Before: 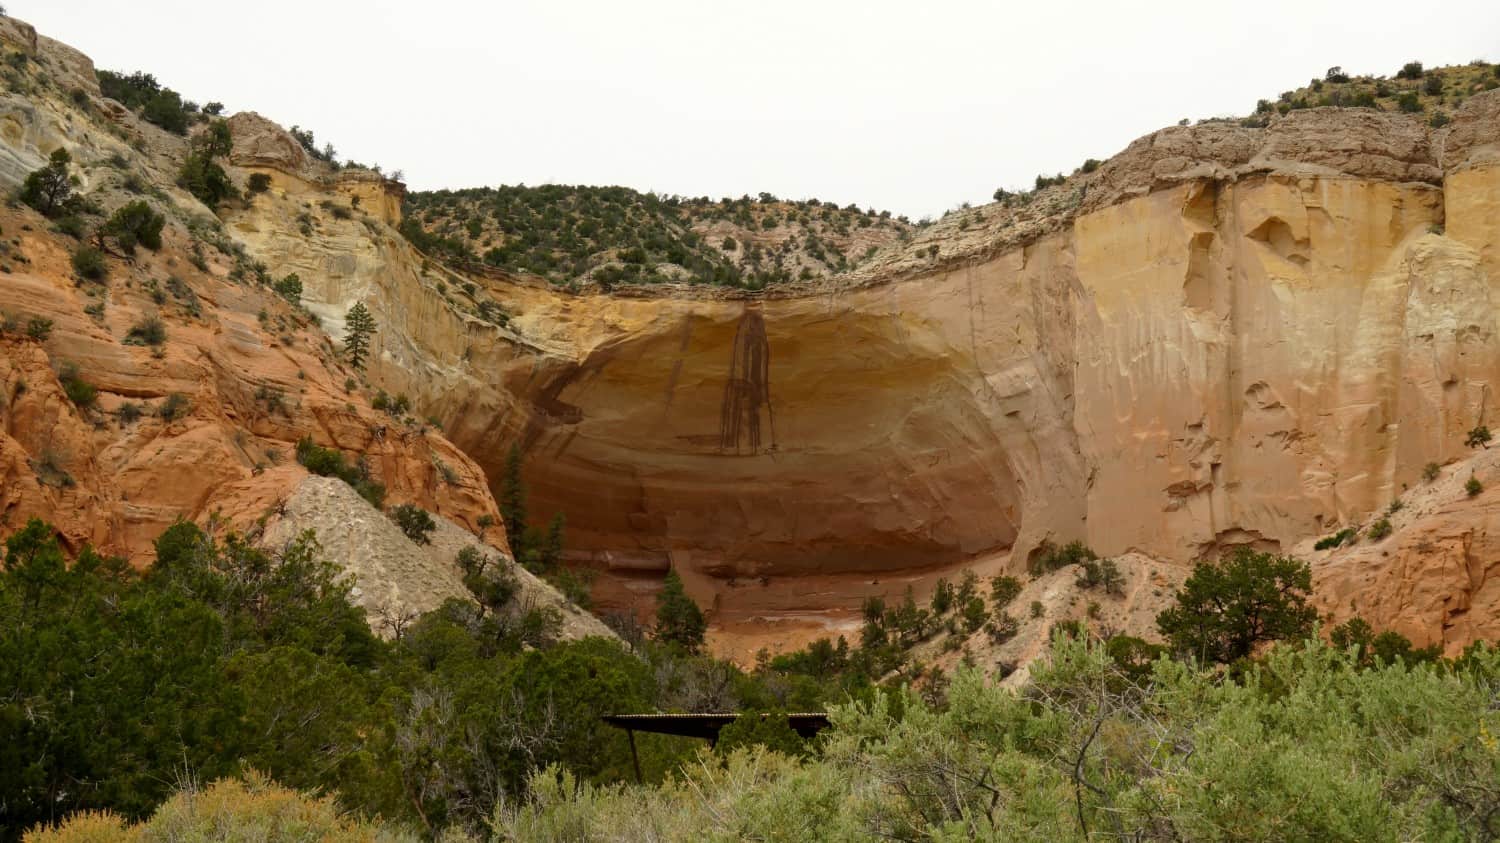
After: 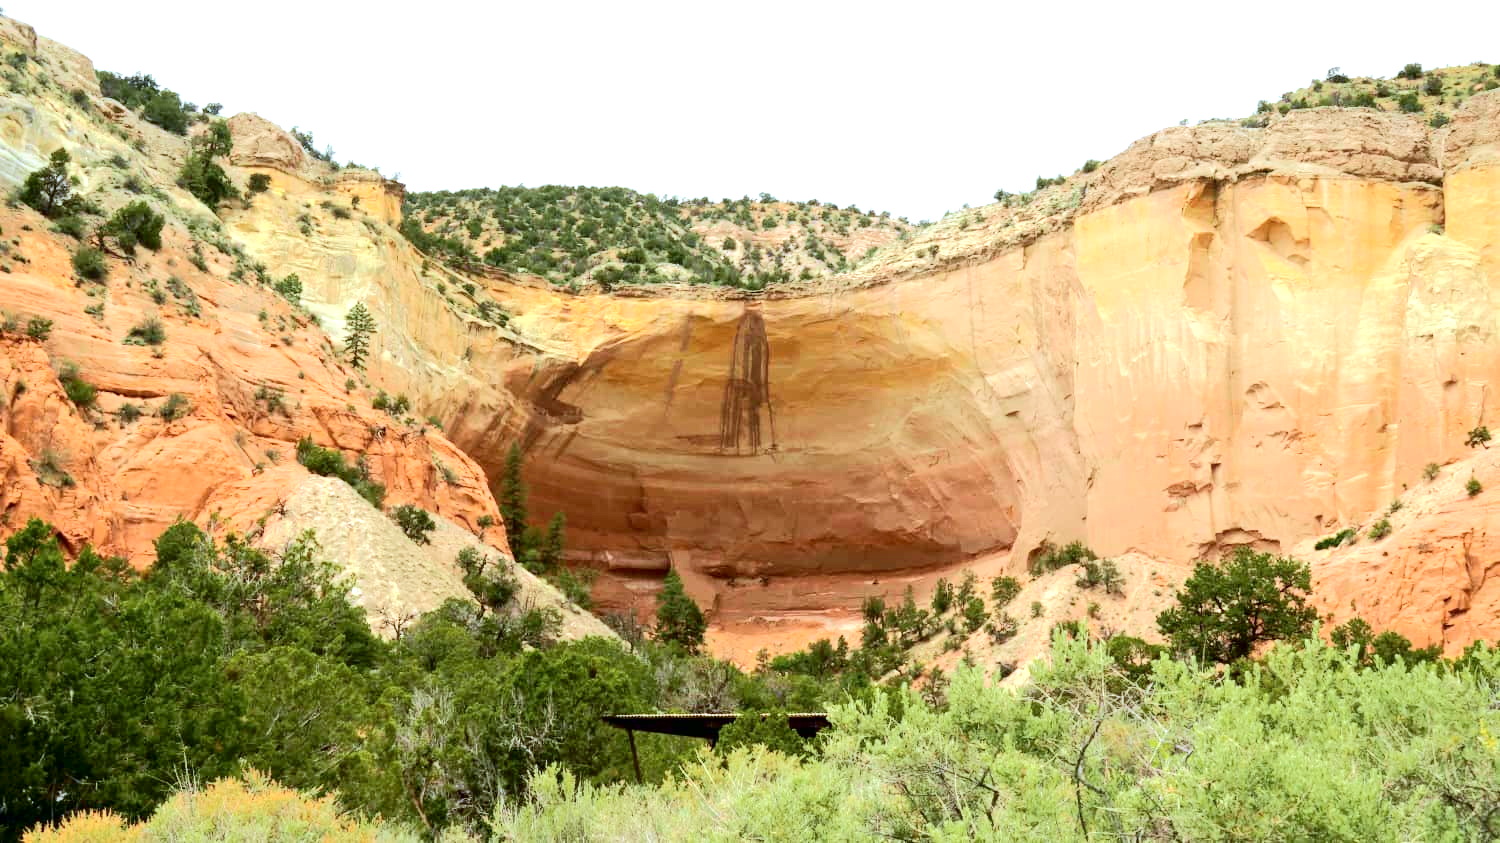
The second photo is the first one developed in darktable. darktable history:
exposure: black level correction 0, exposure 1.3 EV, compensate highlight preservation false
white balance: red 0.931, blue 1.11
tone curve: curves: ch0 [(0, 0) (0.037, 0.011) (0.135, 0.093) (0.266, 0.281) (0.461, 0.555) (0.581, 0.716) (0.675, 0.793) (0.767, 0.849) (0.91, 0.924) (1, 0.979)]; ch1 [(0, 0) (0.292, 0.278) (0.431, 0.418) (0.493, 0.479) (0.506, 0.5) (0.532, 0.537) (0.562, 0.581) (0.641, 0.663) (0.754, 0.76) (1, 1)]; ch2 [(0, 0) (0.294, 0.3) (0.361, 0.372) (0.429, 0.445) (0.478, 0.486) (0.502, 0.498) (0.518, 0.522) (0.531, 0.549) (0.561, 0.59) (0.64, 0.655) (0.693, 0.706) (0.845, 0.833) (1, 0.951)], color space Lab, independent channels, preserve colors none
